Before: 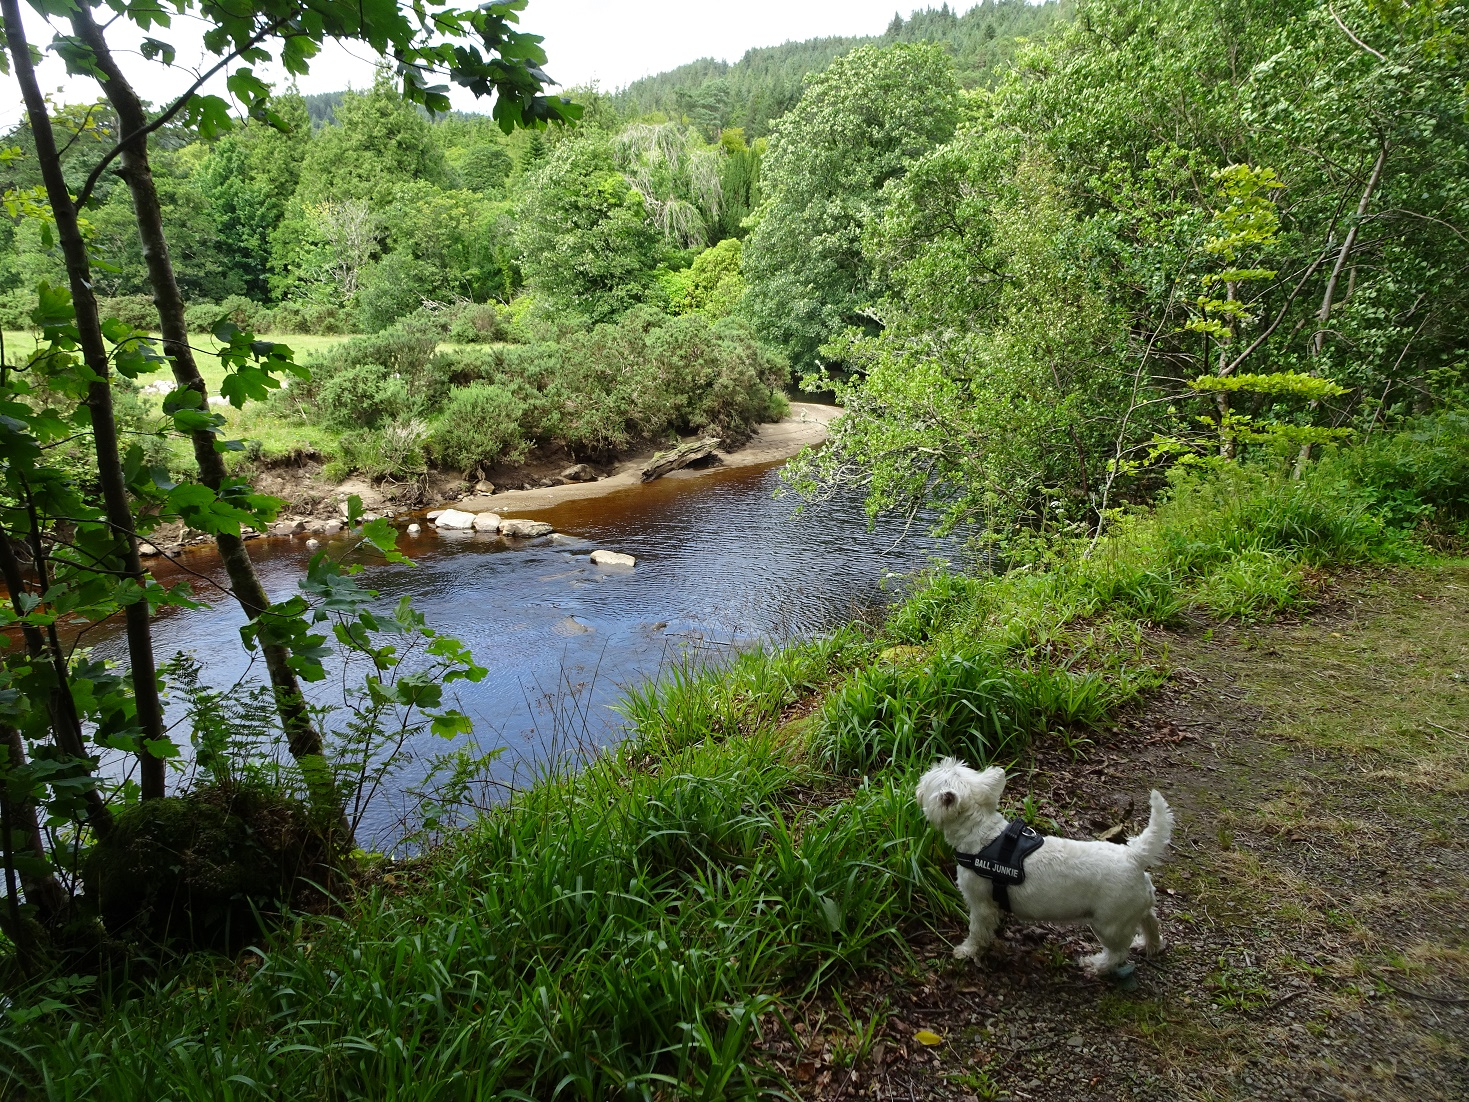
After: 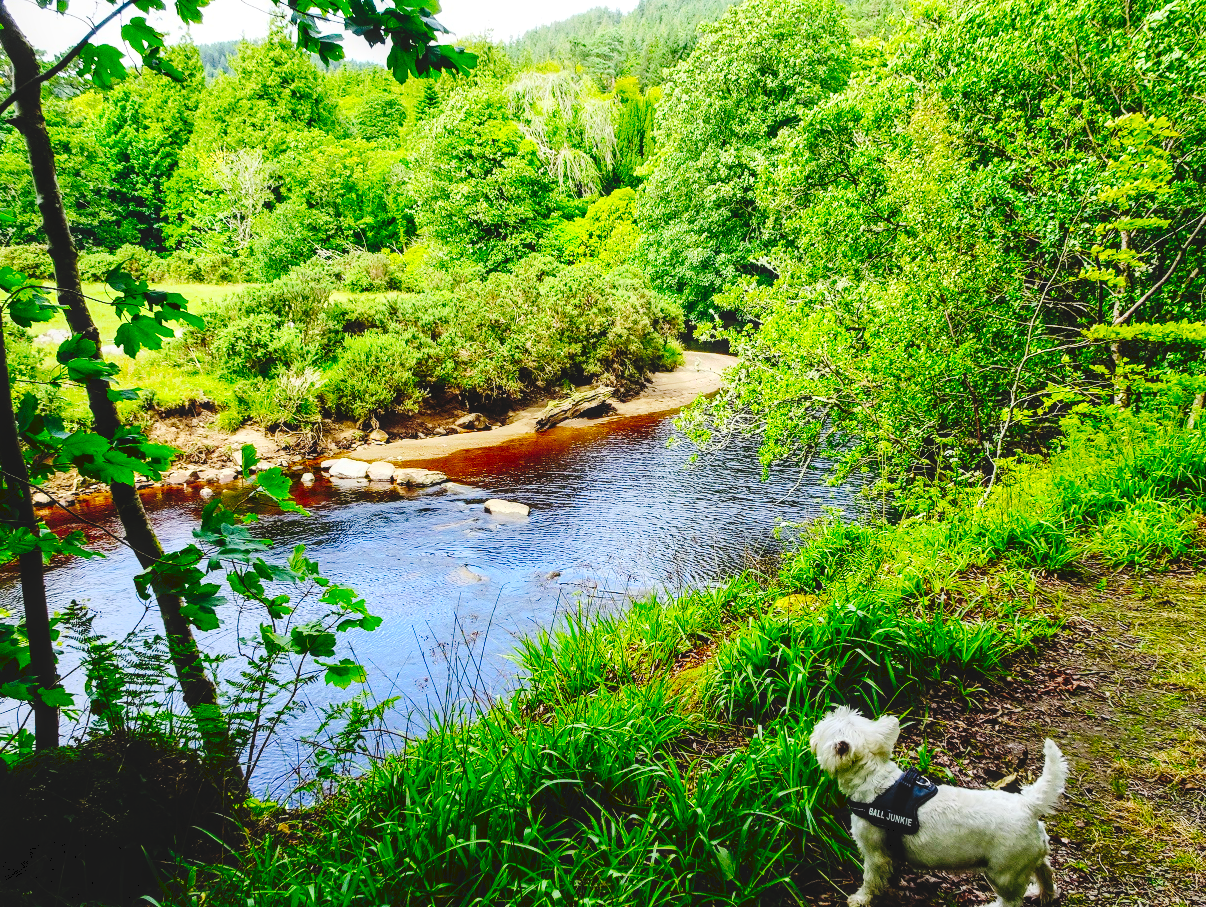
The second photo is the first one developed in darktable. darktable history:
contrast brightness saturation: contrast 0.197, brightness 0.191, saturation 0.813
crop and rotate: left 7.234%, top 4.66%, right 10.635%, bottom 12.962%
tone curve: curves: ch0 [(0, 0) (0.003, 0.075) (0.011, 0.079) (0.025, 0.079) (0.044, 0.082) (0.069, 0.085) (0.1, 0.089) (0.136, 0.096) (0.177, 0.105) (0.224, 0.14) (0.277, 0.202) (0.335, 0.304) (0.399, 0.417) (0.468, 0.521) (0.543, 0.636) (0.623, 0.726) (0.709, 0.801) (0.801, 0.878) (0.898, 0.927) (1, 1)], preserve colors none
local contrast: on, module defaults
